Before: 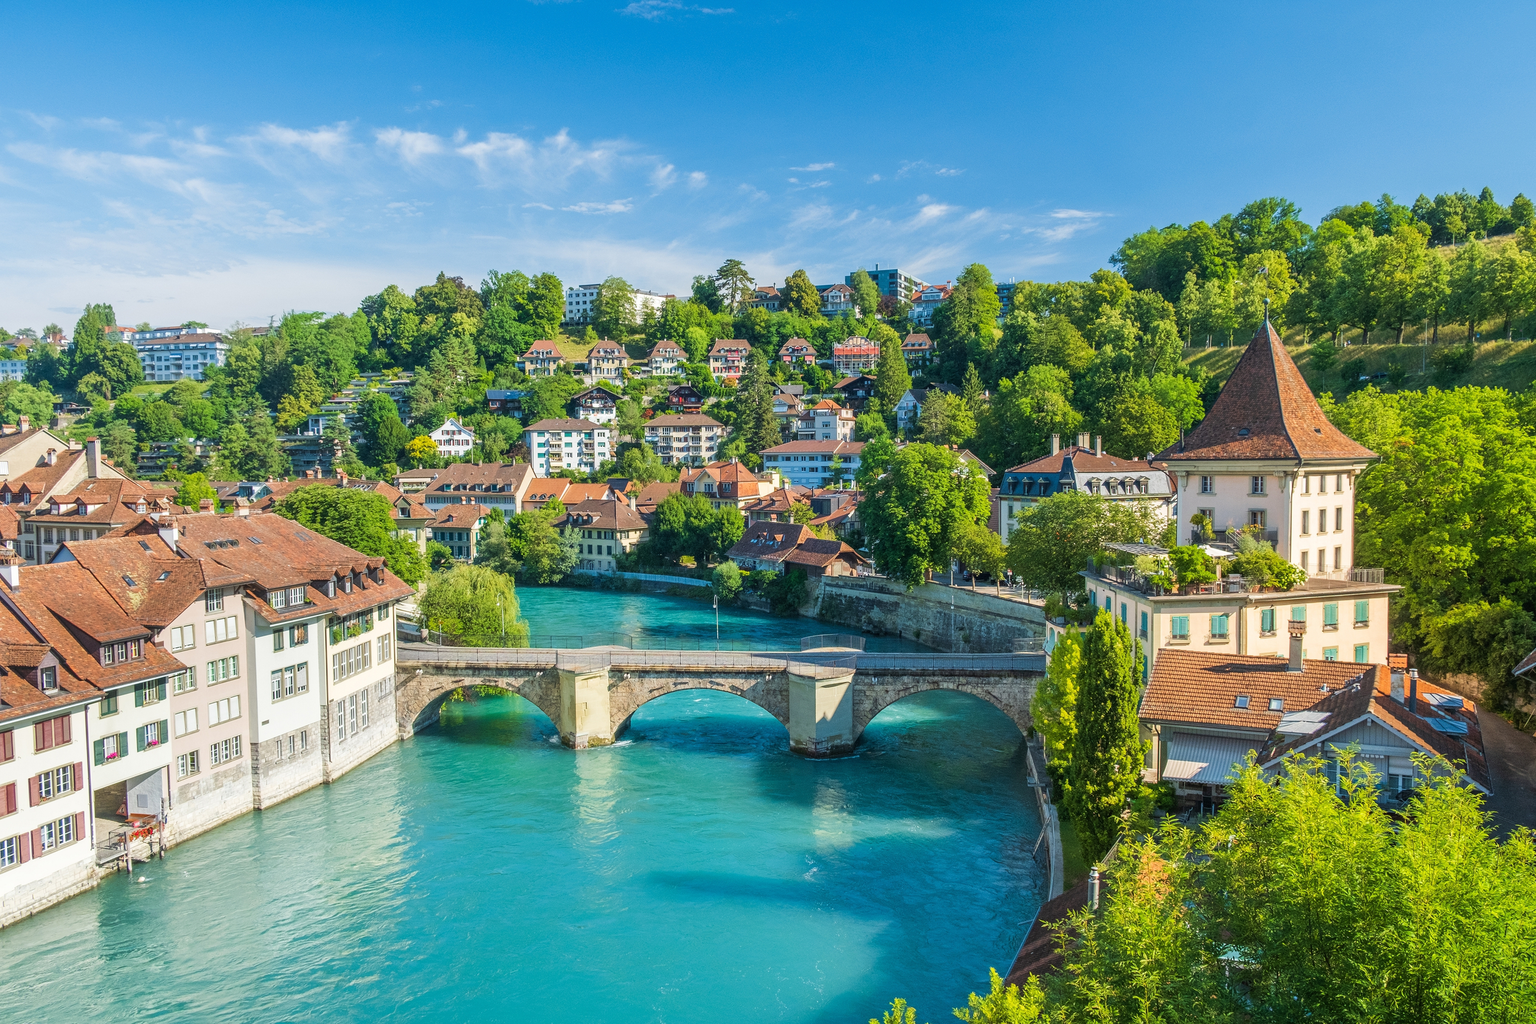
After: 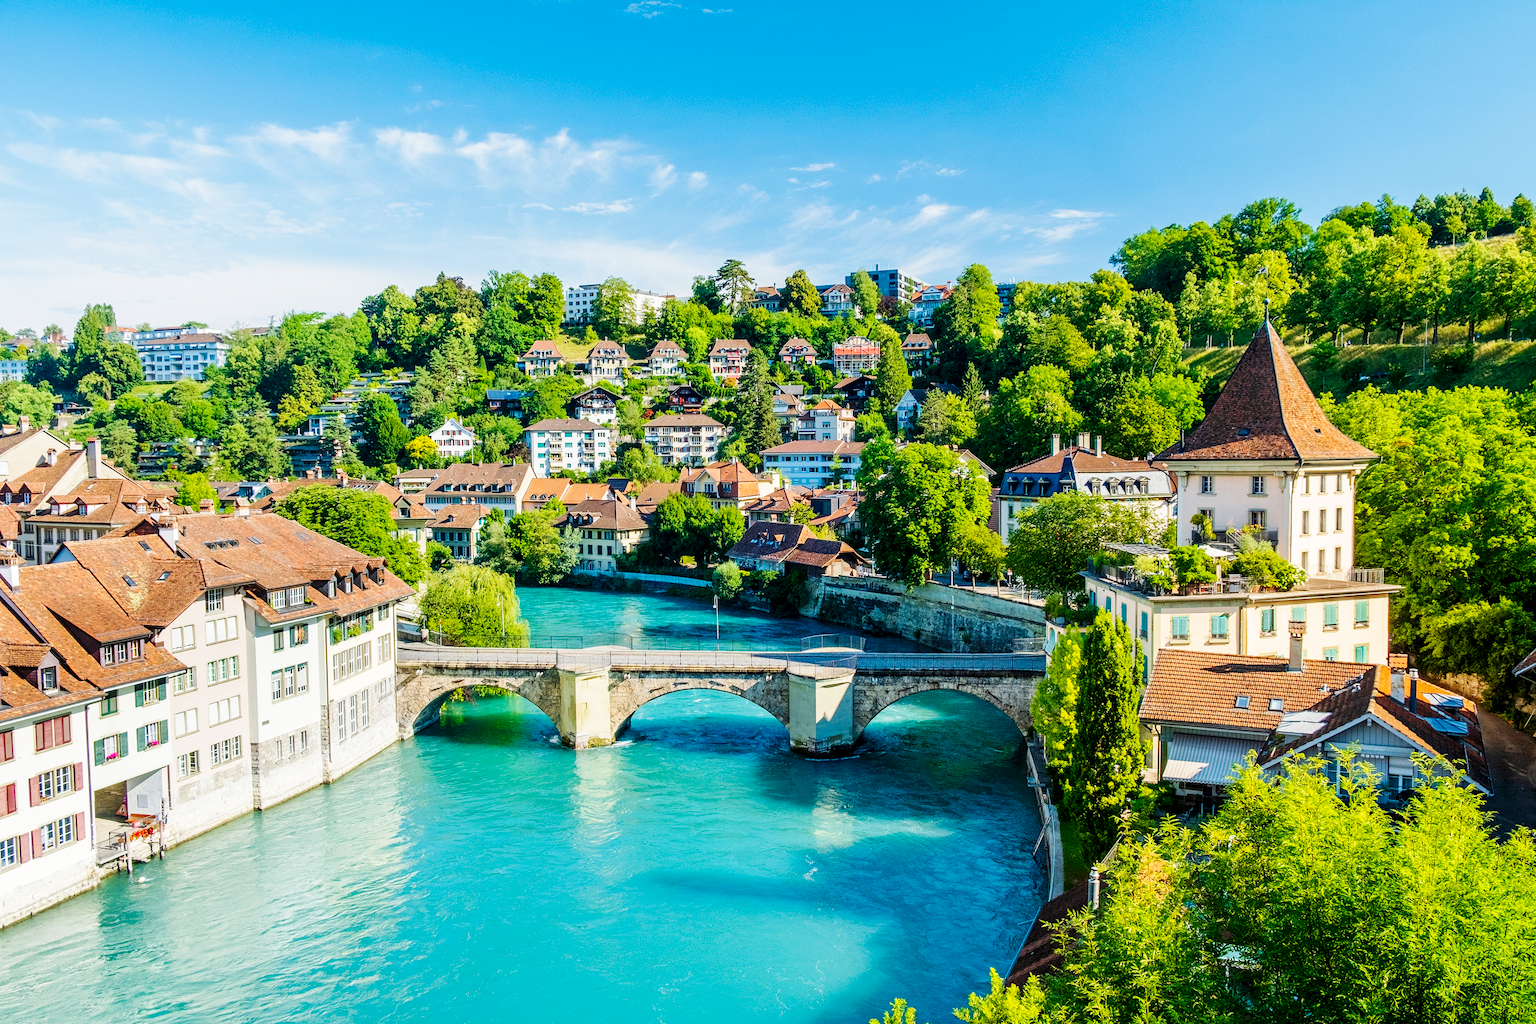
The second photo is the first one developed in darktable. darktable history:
exposure: black level correction 0.013, compensate highlight preservation false
base curve: curves: ch0 [(0, 0) (0.036, 0.025) (0.121, 0.166) (0.206, 0.329) (0.605, 0.79) (1, 1)], preserve colors none
